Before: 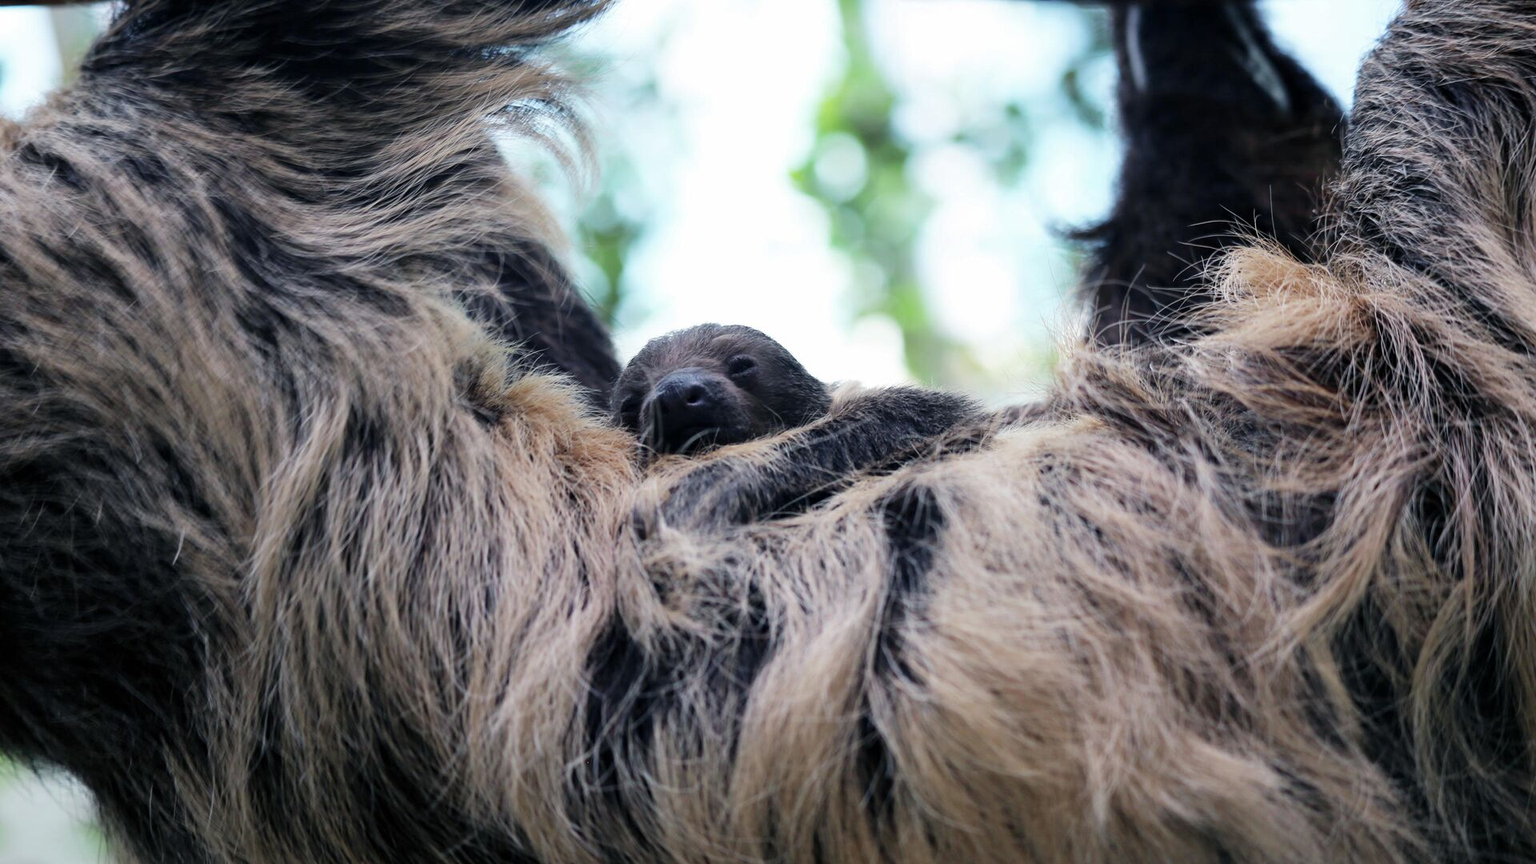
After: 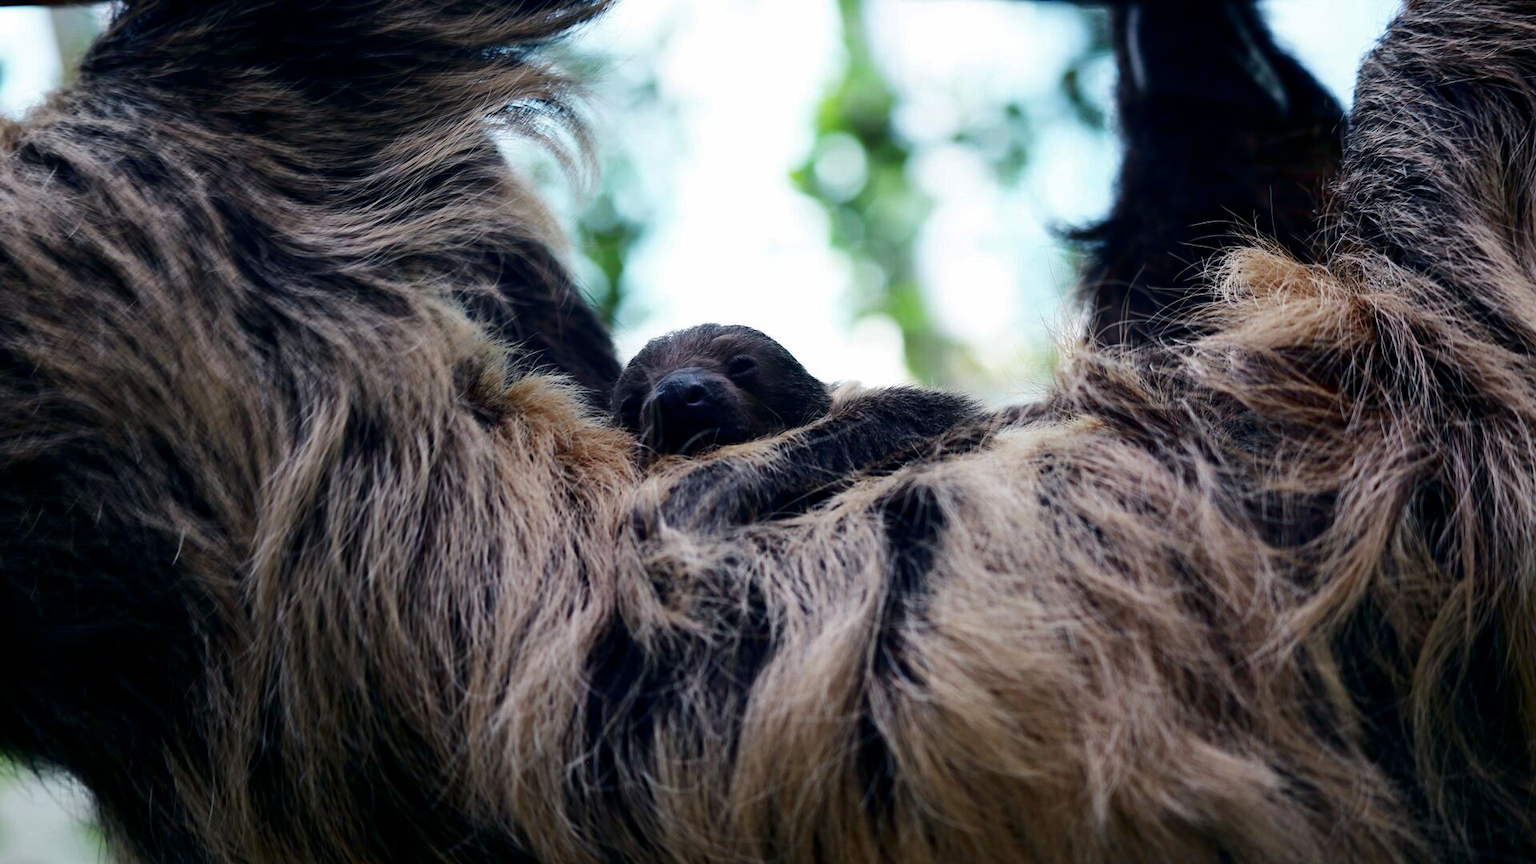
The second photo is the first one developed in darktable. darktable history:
contrast brightness saturation: contrast 0.104, brightness -0.271, saturation 0.147
